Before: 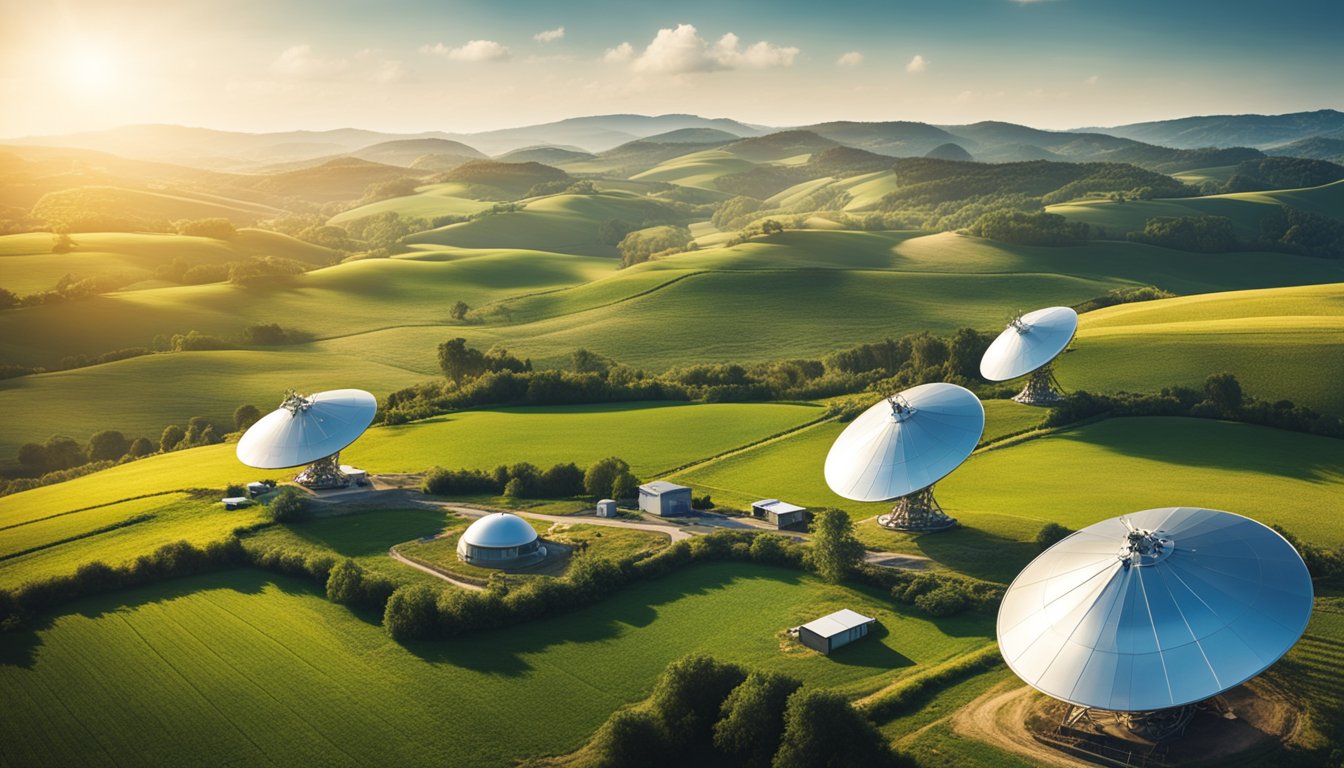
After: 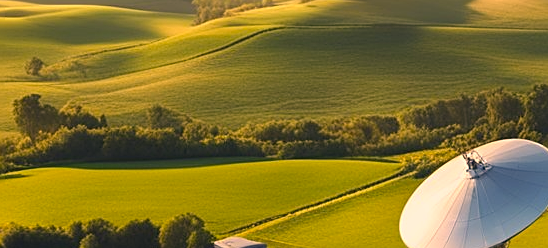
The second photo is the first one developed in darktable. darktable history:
color zones: curves: ch1 [(0, 0.525) (0.143, 0.556) (0.286, 0.52) (0.429, 0.5) (0.571, 0.5) (0.714, 0.5) (0.857, 0.503) (1, 0.525)]
color correction: highlights a* 17.89, highlights b* 18.72
crop: left 31.692%, top 31.788%, right 27.464%, bottom 35.865%
sharpen: on, module defaults
